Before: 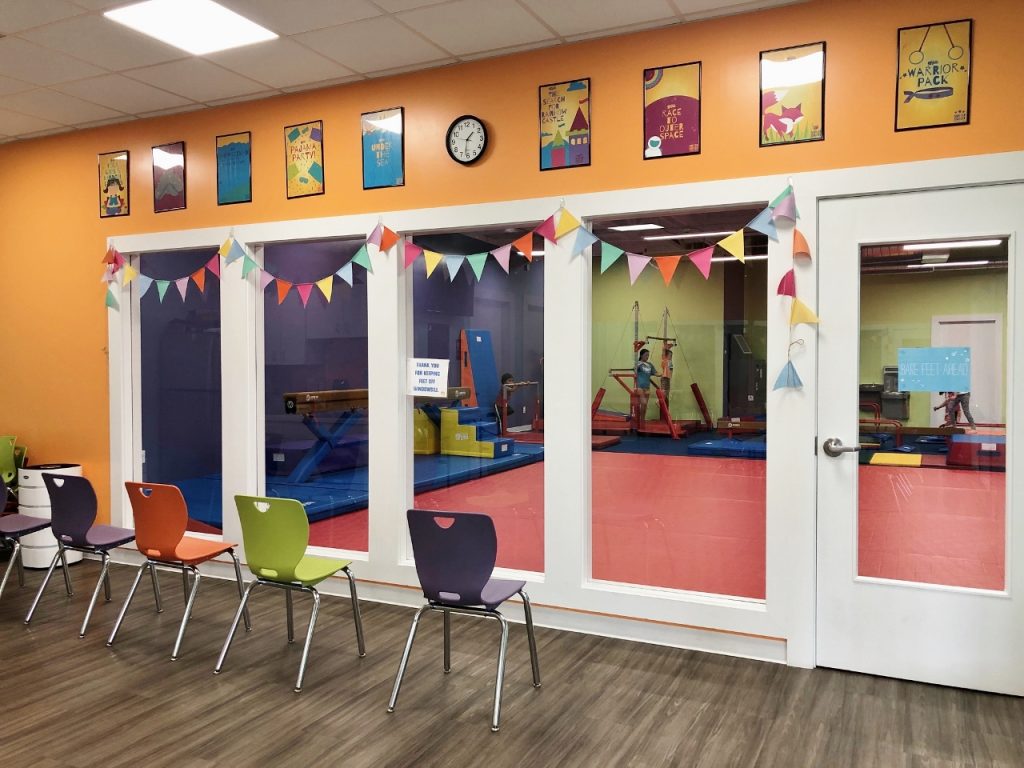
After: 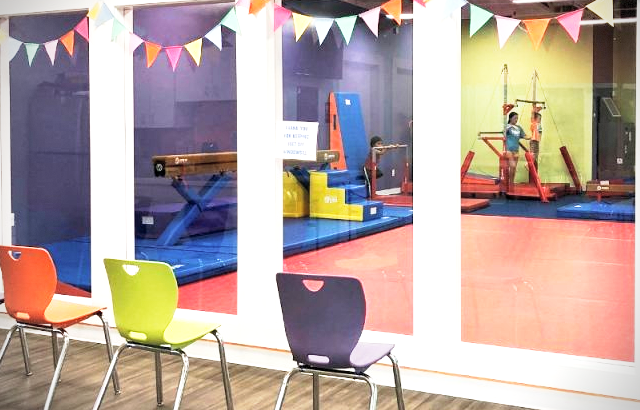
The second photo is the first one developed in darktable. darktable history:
base curve: curves: ch0 [(0, 0) (0.005, 0.002) (0.193, 0.295) (0.399, 0.664) (0.75, 0.928) (1, 1)], preserve colors none
local contrast: highlights 100%, shadows 97%, detail 119%, midtone range 0.2
vignetting: dithering 8-bit output
contrast brightness saturation: brightness 0.142
crop: left 12.878%, top 30.952%, right 24.582%, bottom 15.637%
exposure: black level correction 0, exposure 0.697 EV, compensate exposure bias true, compensate highlight preservation false
